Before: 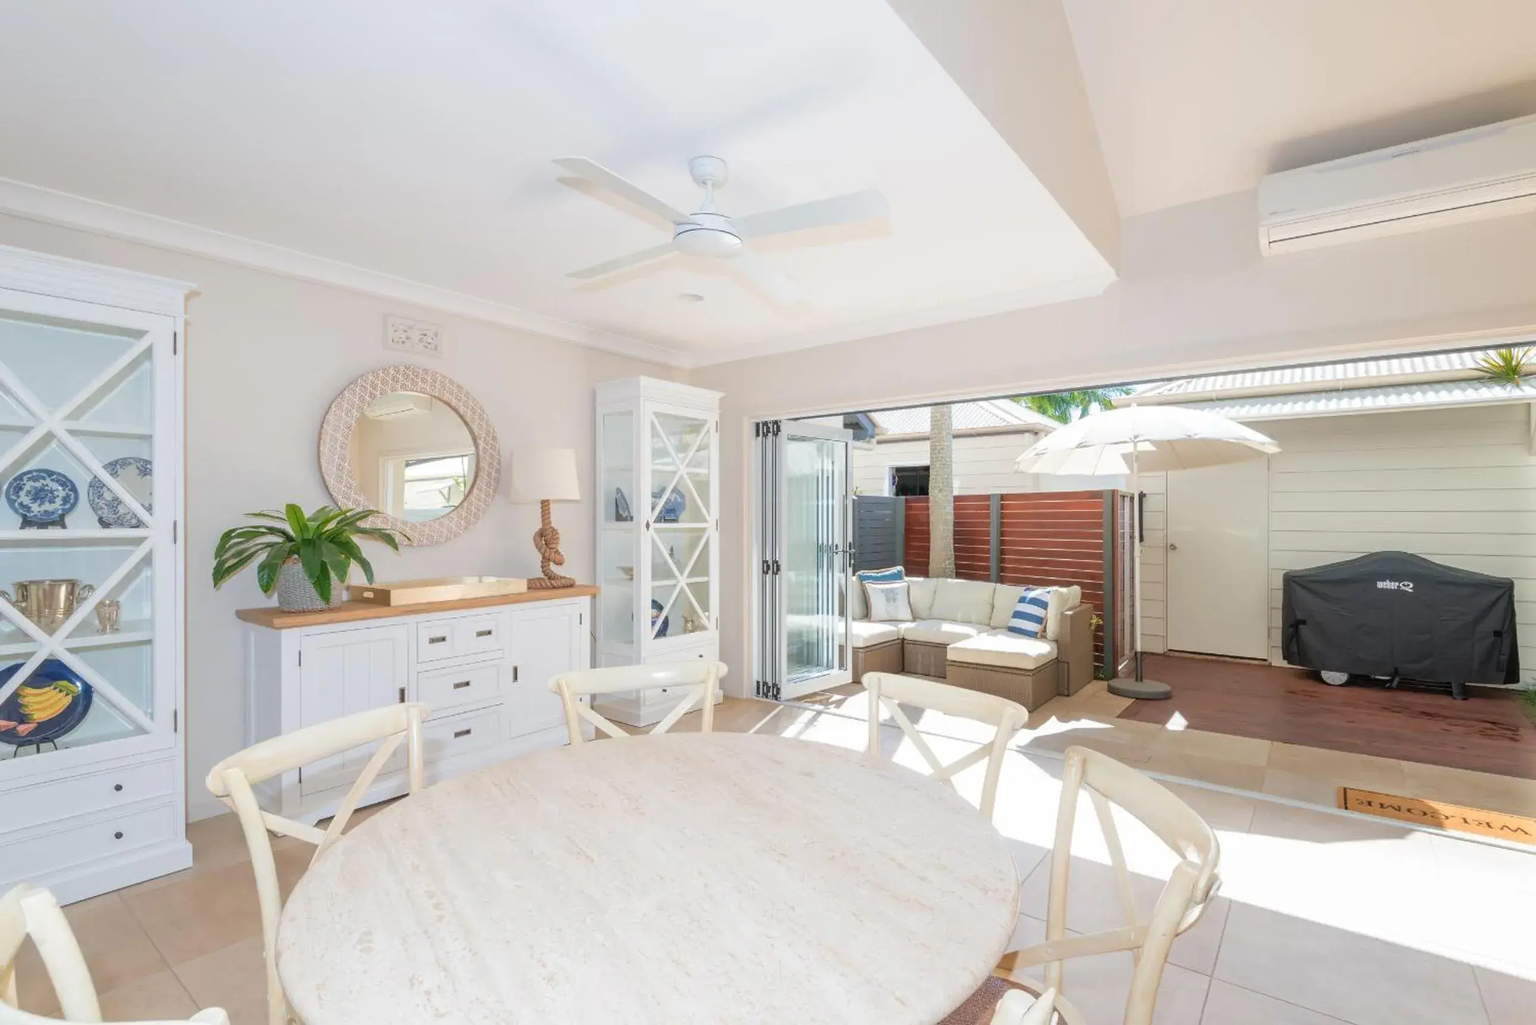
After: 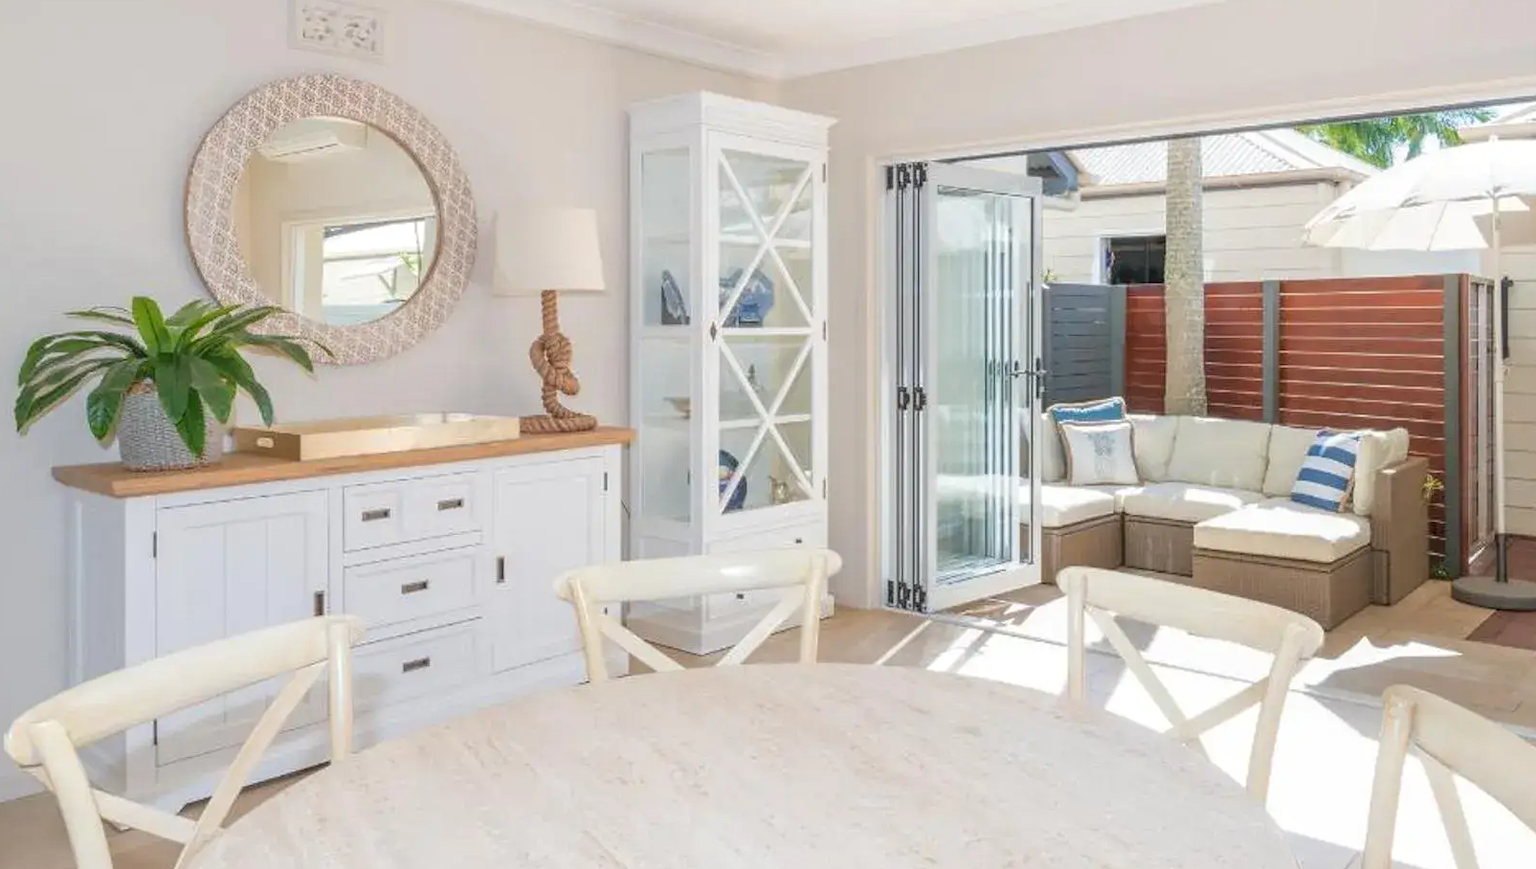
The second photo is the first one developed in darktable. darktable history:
crop: left 13.257%, top 31.134%, right 24.416%, bottom 15.947%
local contrast: detail 110%
